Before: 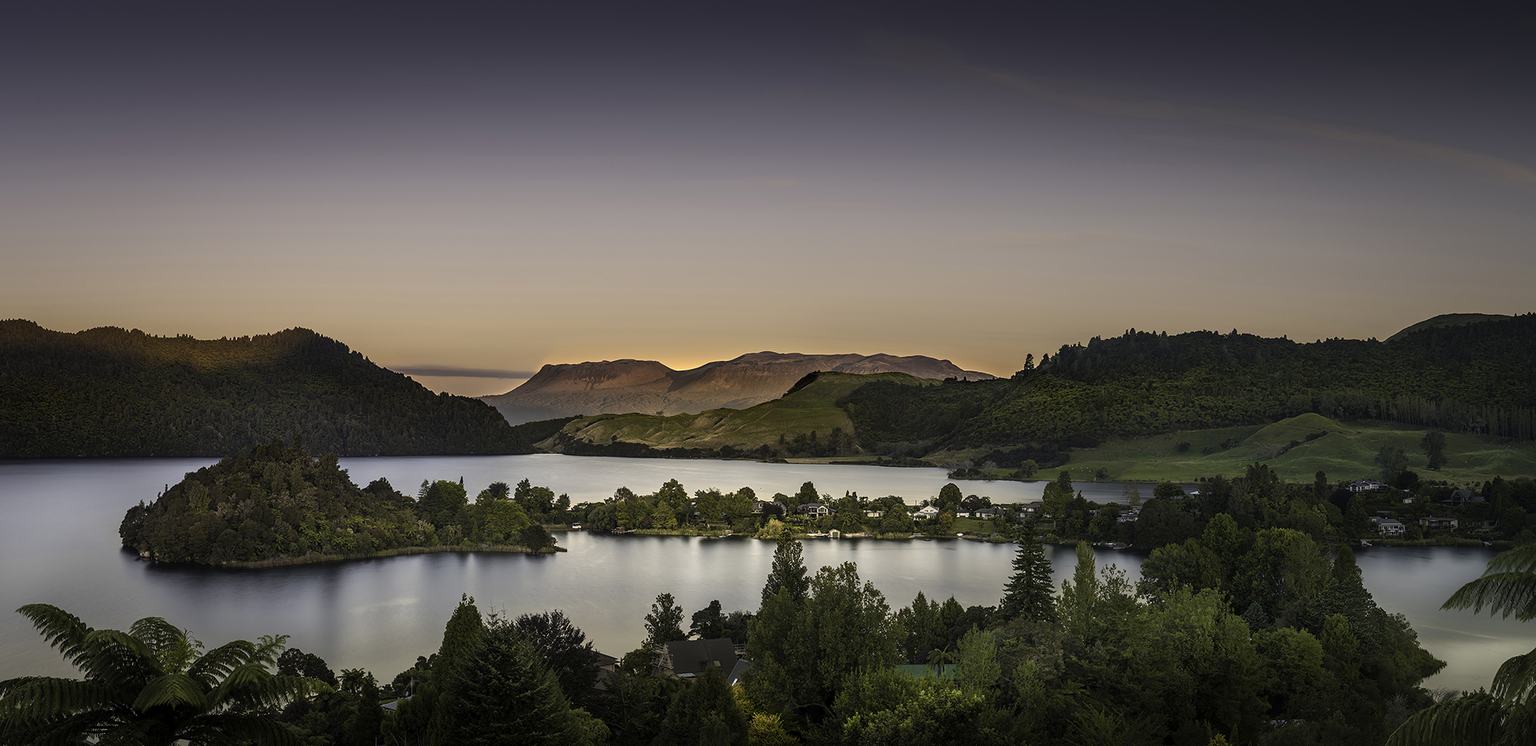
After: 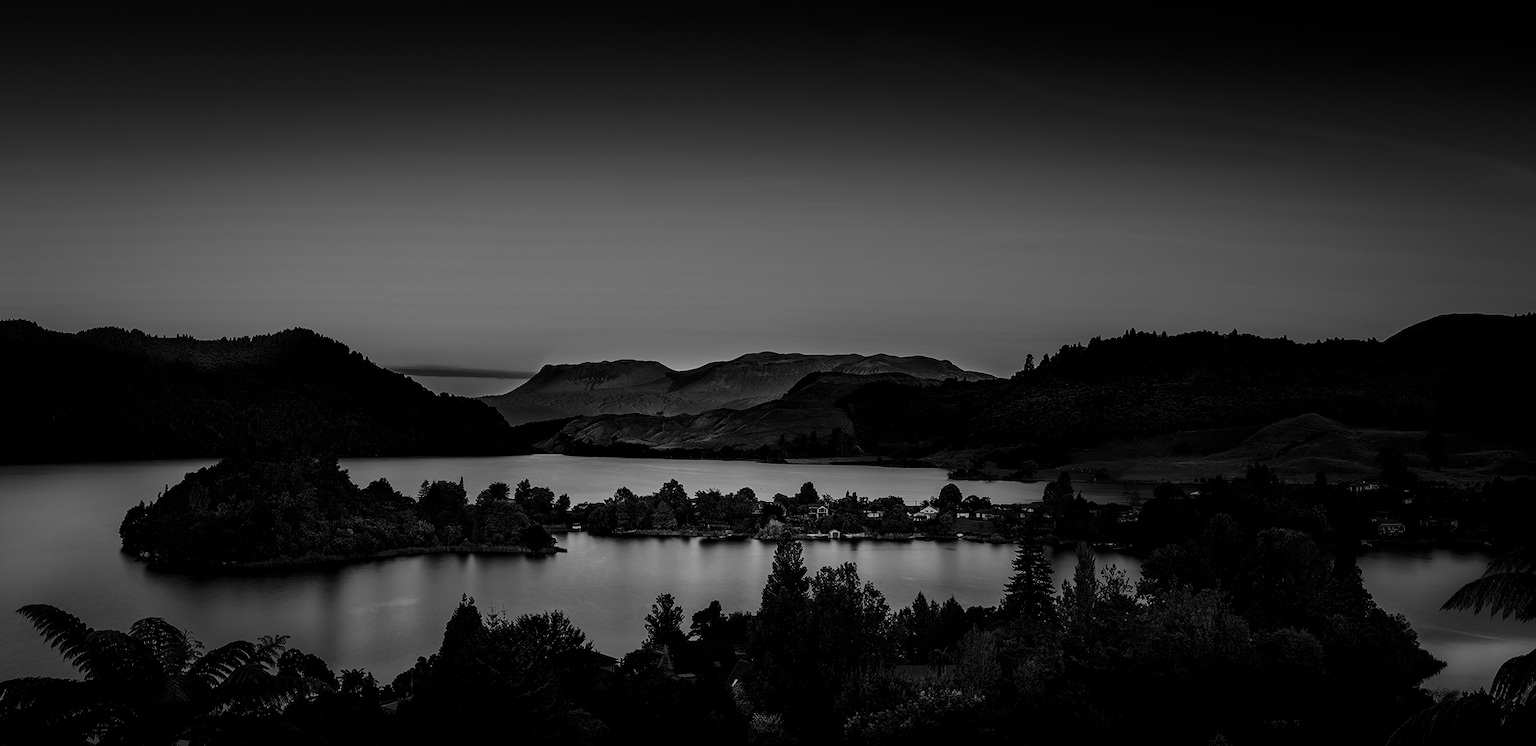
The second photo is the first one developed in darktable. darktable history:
exposure: exposure -0.152 EV, compensate highlight preservation false
filmic rgb: black relative exposure -5.07 EV, white relative exposure 3.98 EV, hardness 2.91, contrast 1.299, highlights saturation mix -29.06%, color science v6 (2022)
contrast brightness saturation: contrast -0.037, brightness -0.583, saturation -0.999
